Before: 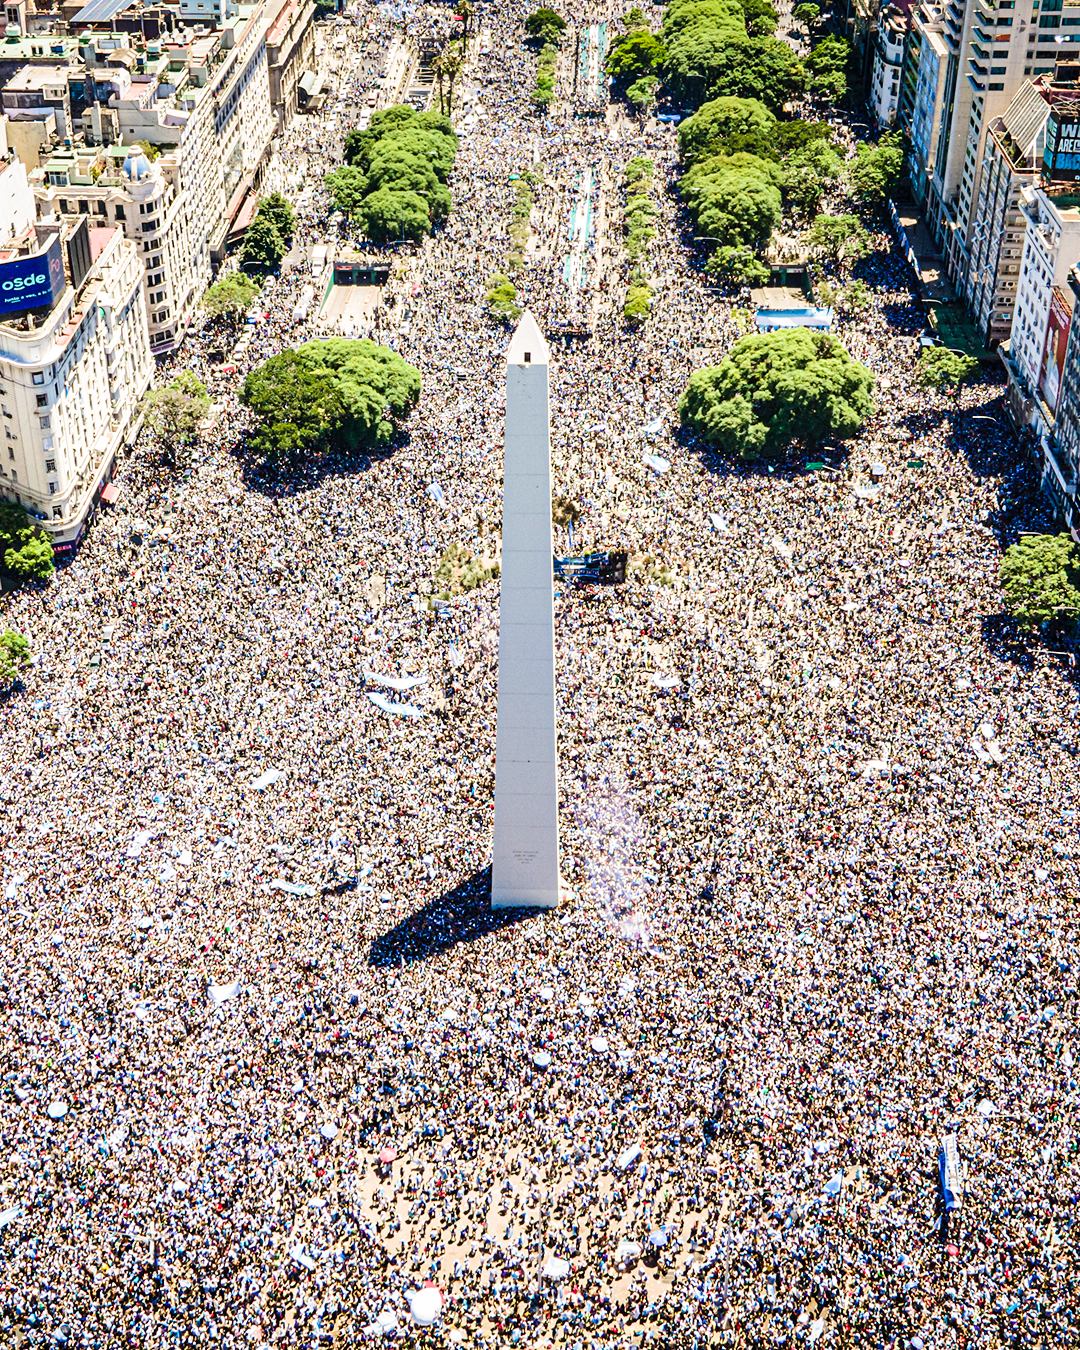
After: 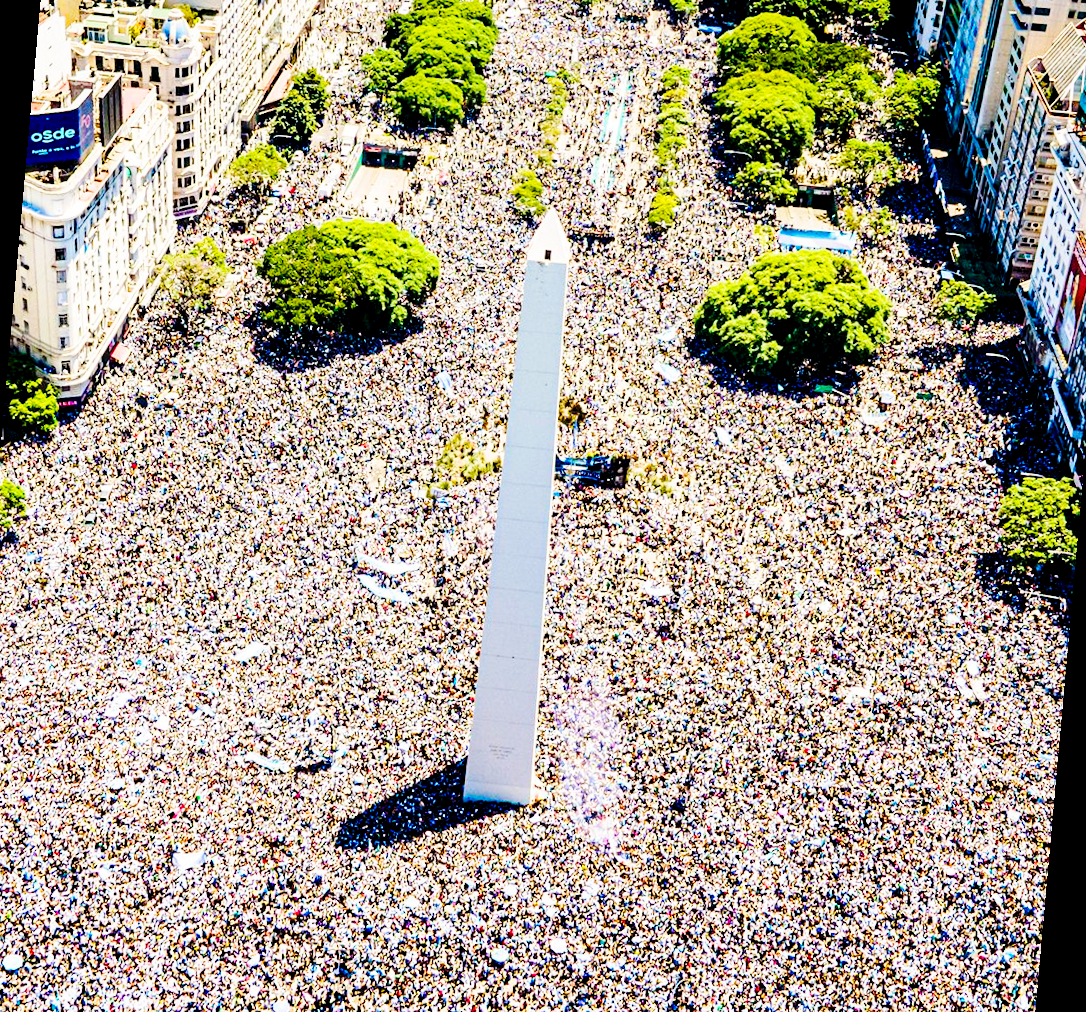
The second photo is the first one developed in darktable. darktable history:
crop: left 5.596%, top 10.314%, right 3.534%, bottom 19.395%
rotate and perspective: rotation 5.12°, automatic cropping off
base curve: curves: ch0 [(0, 0) (0.036, 0.025) (0.121, 0.166) (0.206, 0.329) (0.605, 0.79) (1, 1)], preserve colors none
color balance rgb: linear chroma grading › global chroma 15%, perceptual saturation grading › global saturation 30%
exposure: black level correction 0.012, compensate highlight preservation false
